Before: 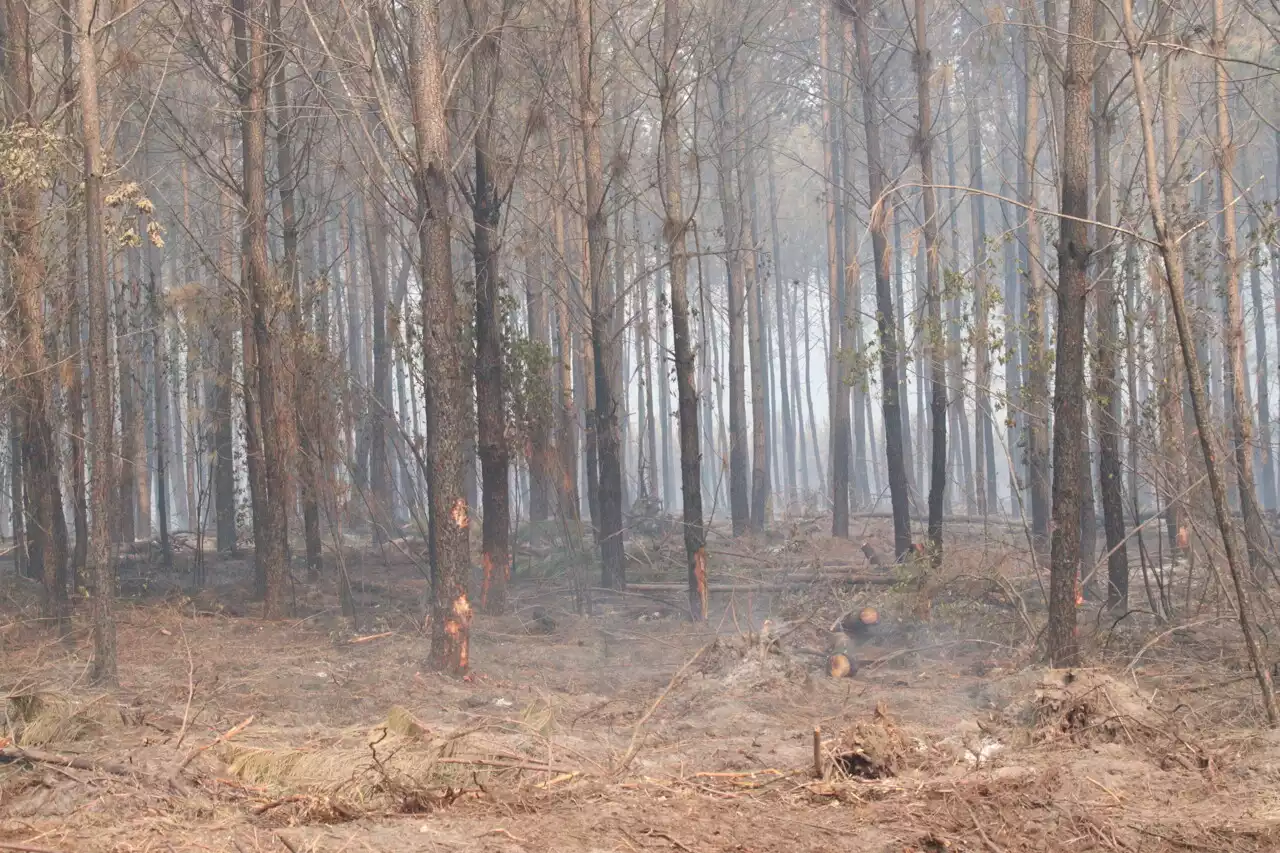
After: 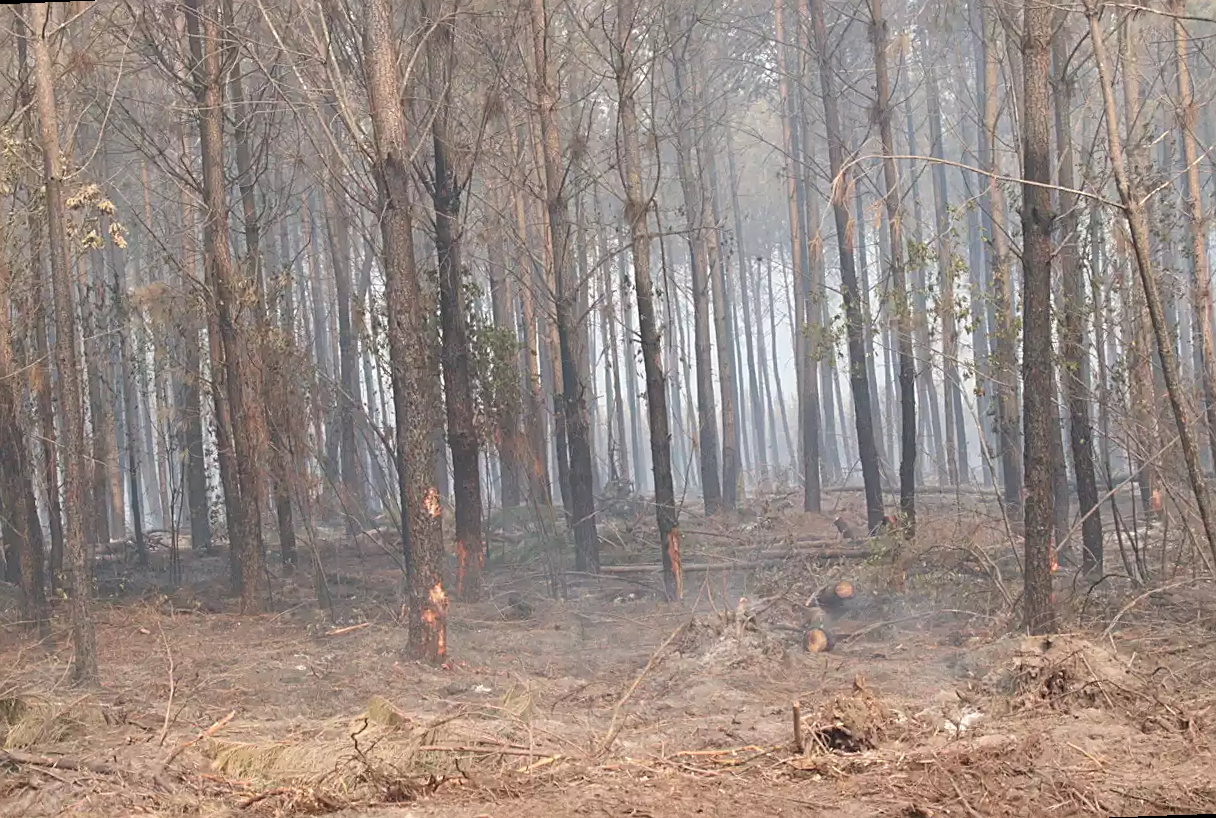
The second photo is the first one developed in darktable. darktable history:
exposure: compensate highlight preservation false
rotate and perspective: rotation -2.12°, lens shift (vertical) 0.009, lens shift (horizontal) -0.008, automatic cropping original format, crop left 0.036, crop right 0.964, crop top 0.05, crop bottom 0.959
sharpen: on, module defaults
